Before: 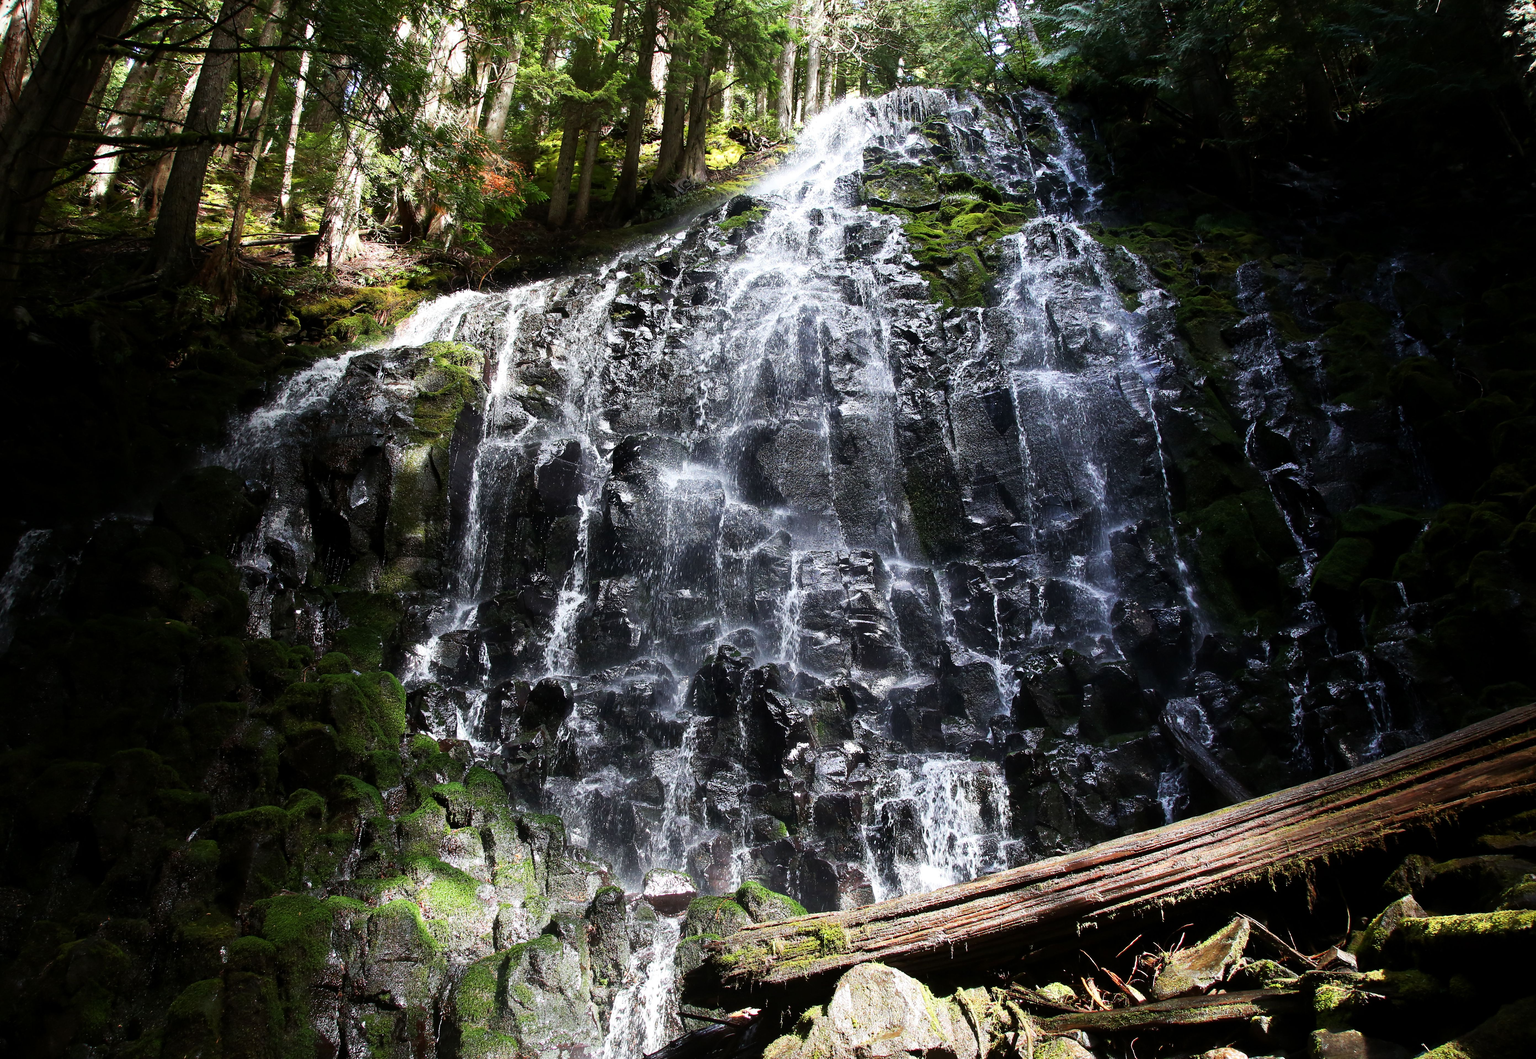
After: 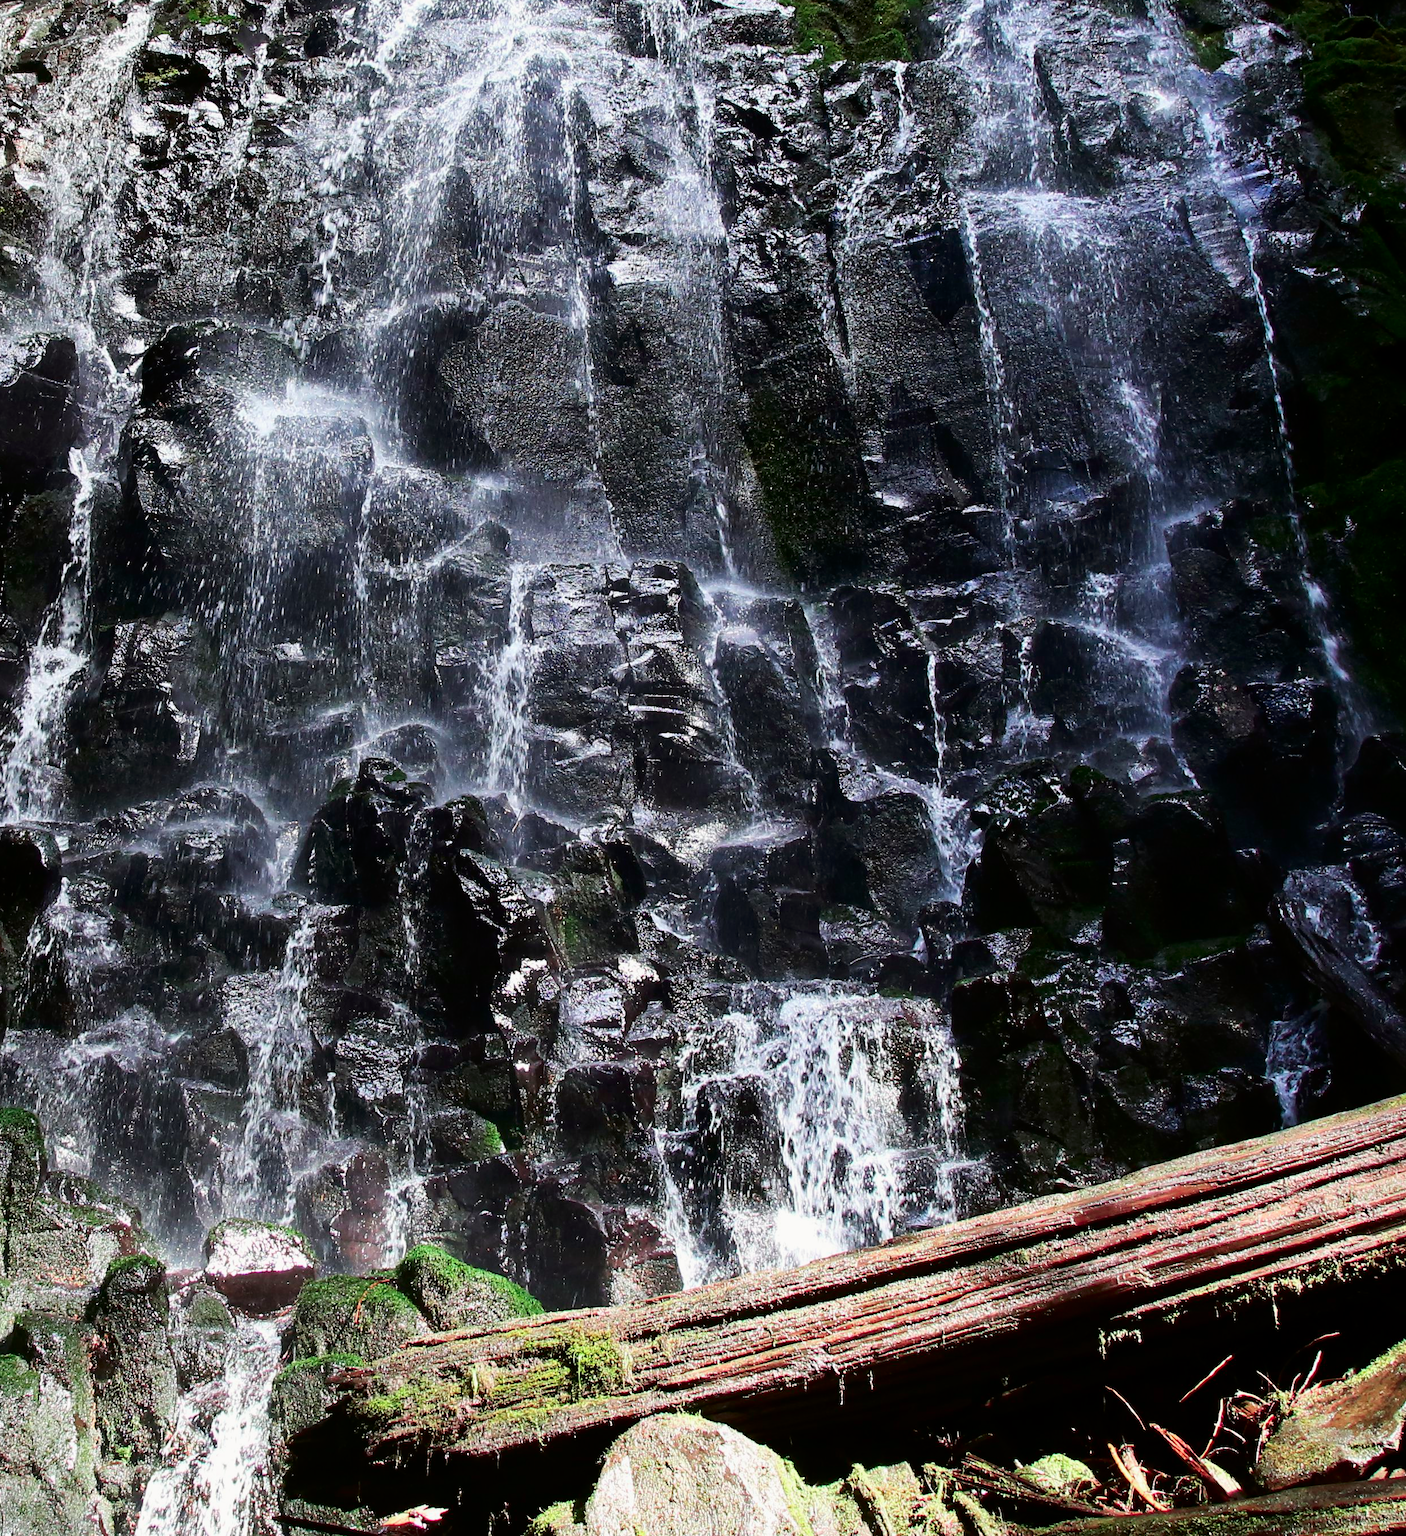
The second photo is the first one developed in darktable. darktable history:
crop: left 35.432%, top 26.233%, right 20.145%, bottom 3.432%
tone curve: curves: ch0 [(0, 0) (0.059, 0.027) (0.162, 0.125) (0.304, 0.279) (0.547, 0.532) (0.828, 0.815) (1, 0.983)]; ch1 [(0, 0) (0.23, 0.166) (0.34, 0.298) (0.371, 0.334) (0.435, 0.413) (0.477, 0.469) (0.499, 0.498) (0.529, 0.544) (0.559, 0.587) (0.743, 0.798) (1, 1)]; ch2 [(0, 0) (0.431, 0.414) (0.498, 0.503) (0.524, 0.531) (0.568, 0.567) (0.6, 0.597) (0.643, 0.631) (0.74, 0.721) (1, 1)], color space Lab, independent channels, preserve colors none
